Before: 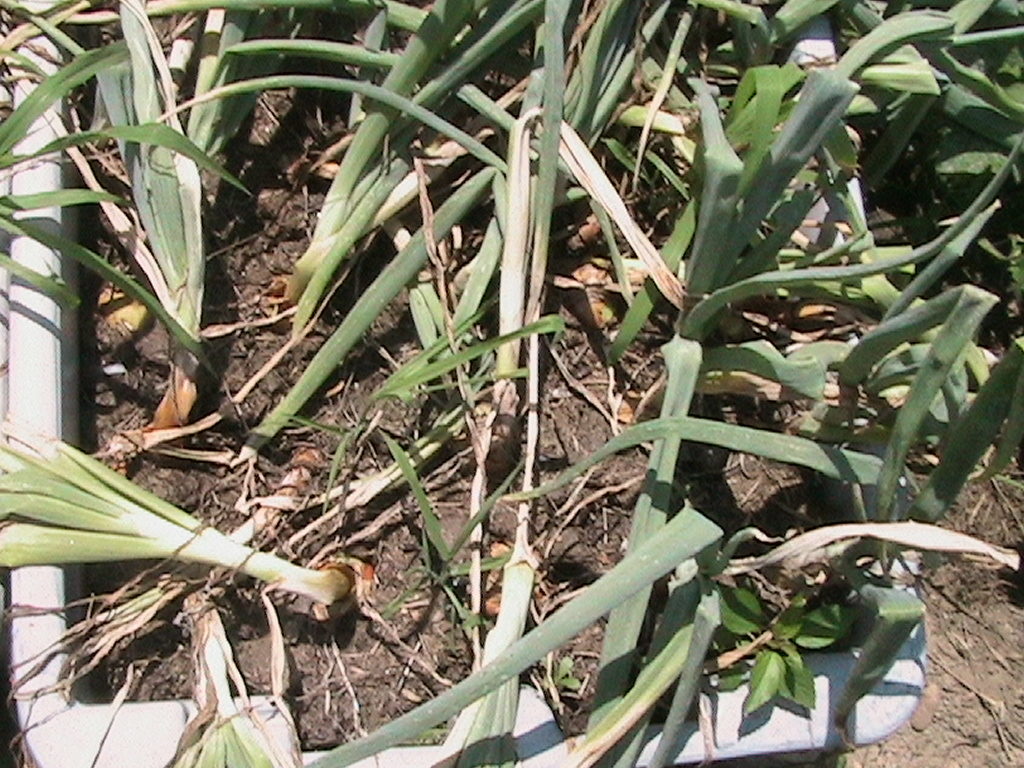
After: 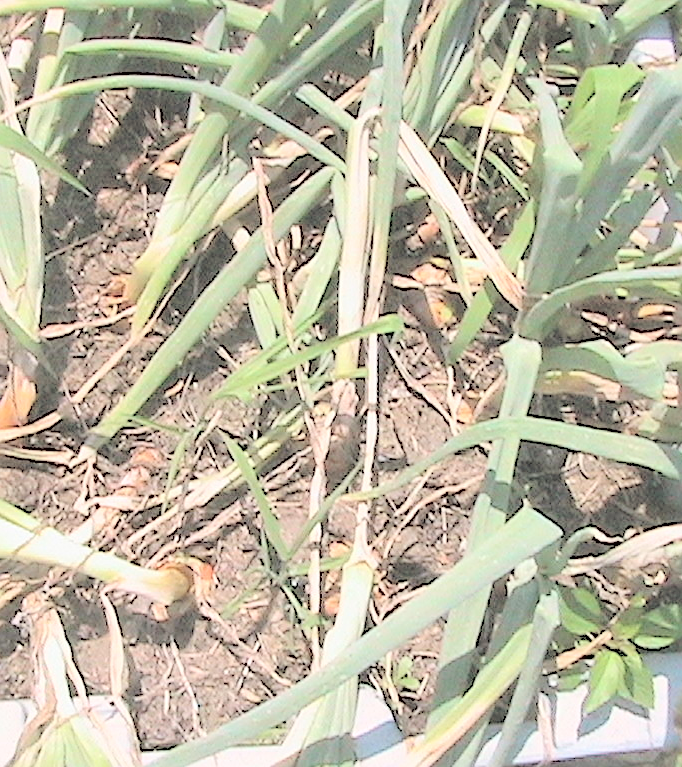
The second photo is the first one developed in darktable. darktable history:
contrast brightness saturation: brightness 1
crop and rotate: left 15.754%, right 17.579%
sharpen: on, module defaults
